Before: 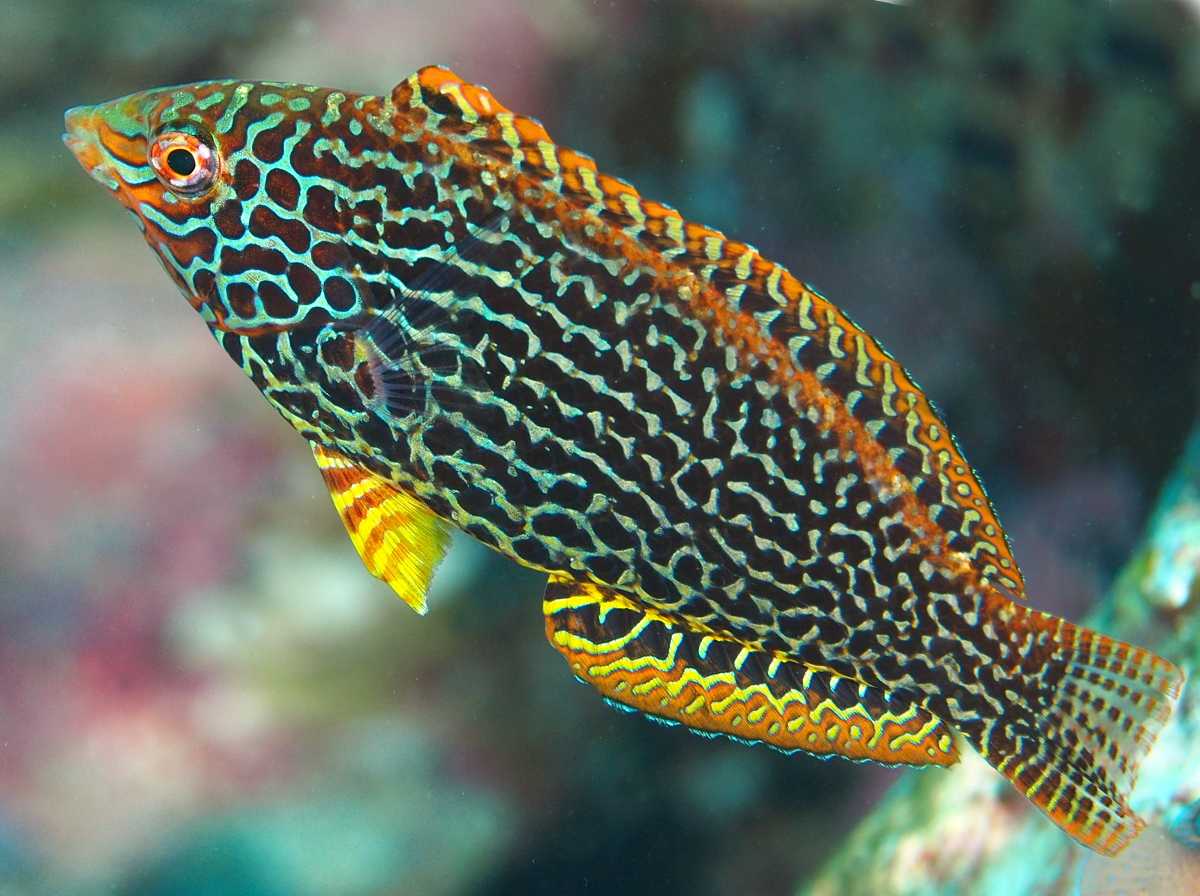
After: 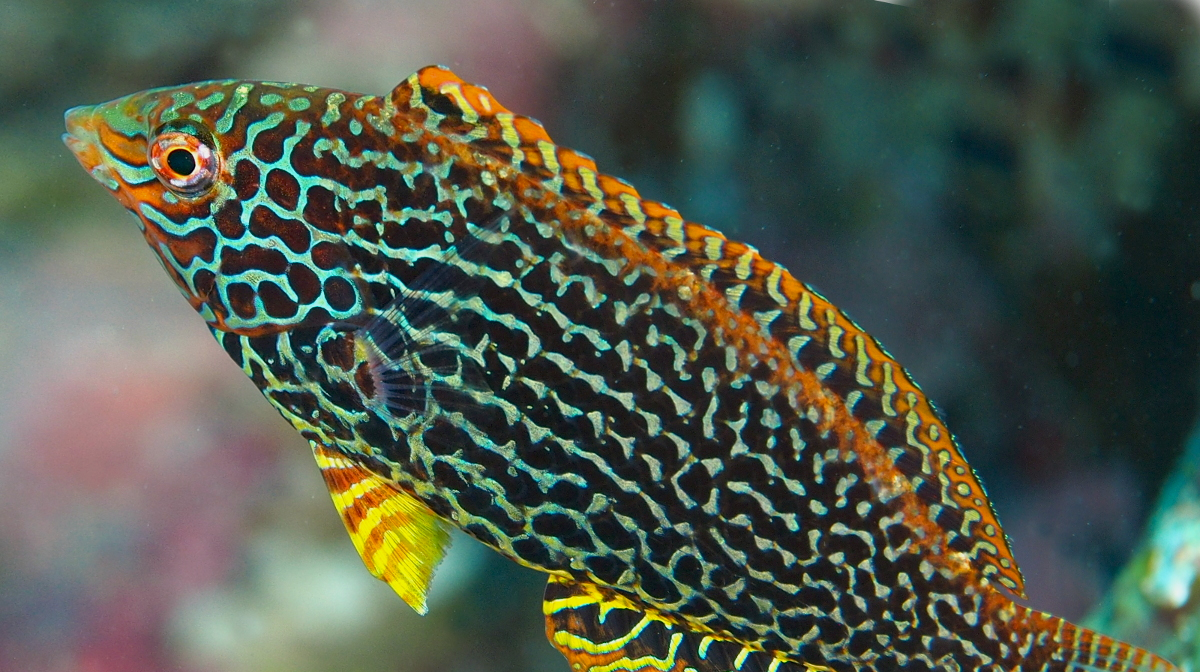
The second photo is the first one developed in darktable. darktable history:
tone equalizer: on, module defaults
crop: bottom 24.979%
exposure: black level correction 0.006, exposure -0.221 EV, compensate highlight preservation false
